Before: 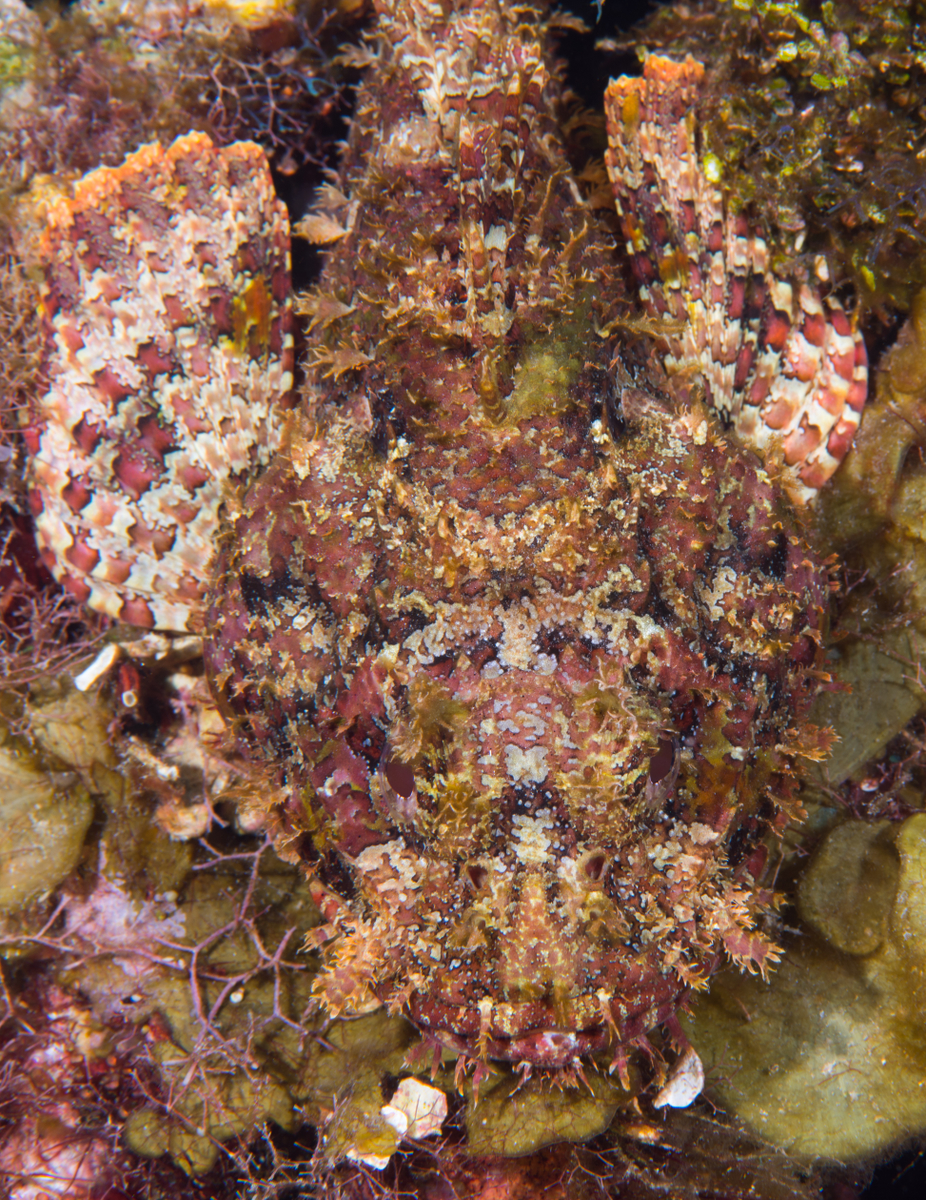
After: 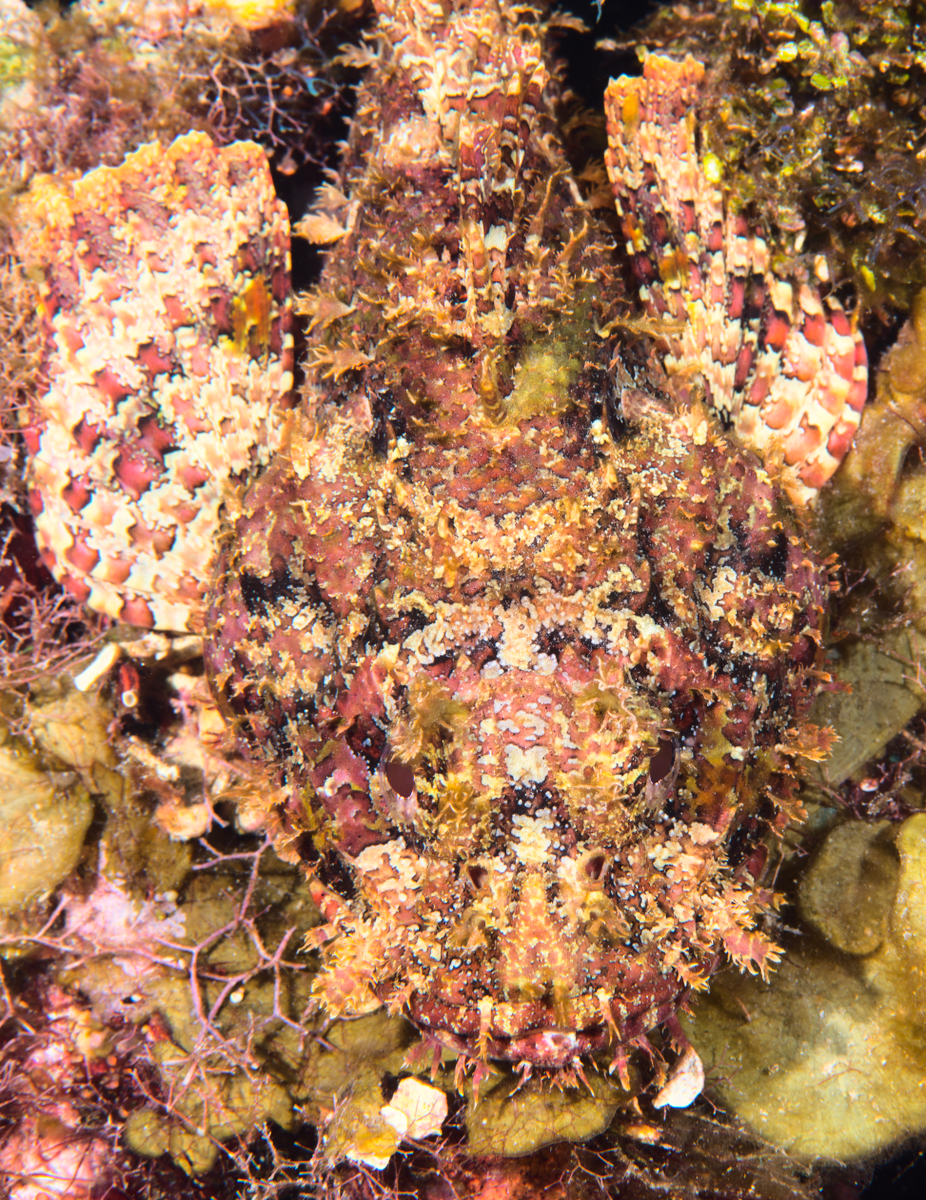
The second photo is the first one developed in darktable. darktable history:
base curve: curves: ch0 [(0, 0) (0.028, 0.03) (0.121, 0.232) (0.46, 0.748) (0.859, 0.968) (1, 1)]
white balance: red 1.029, blue 0.92
